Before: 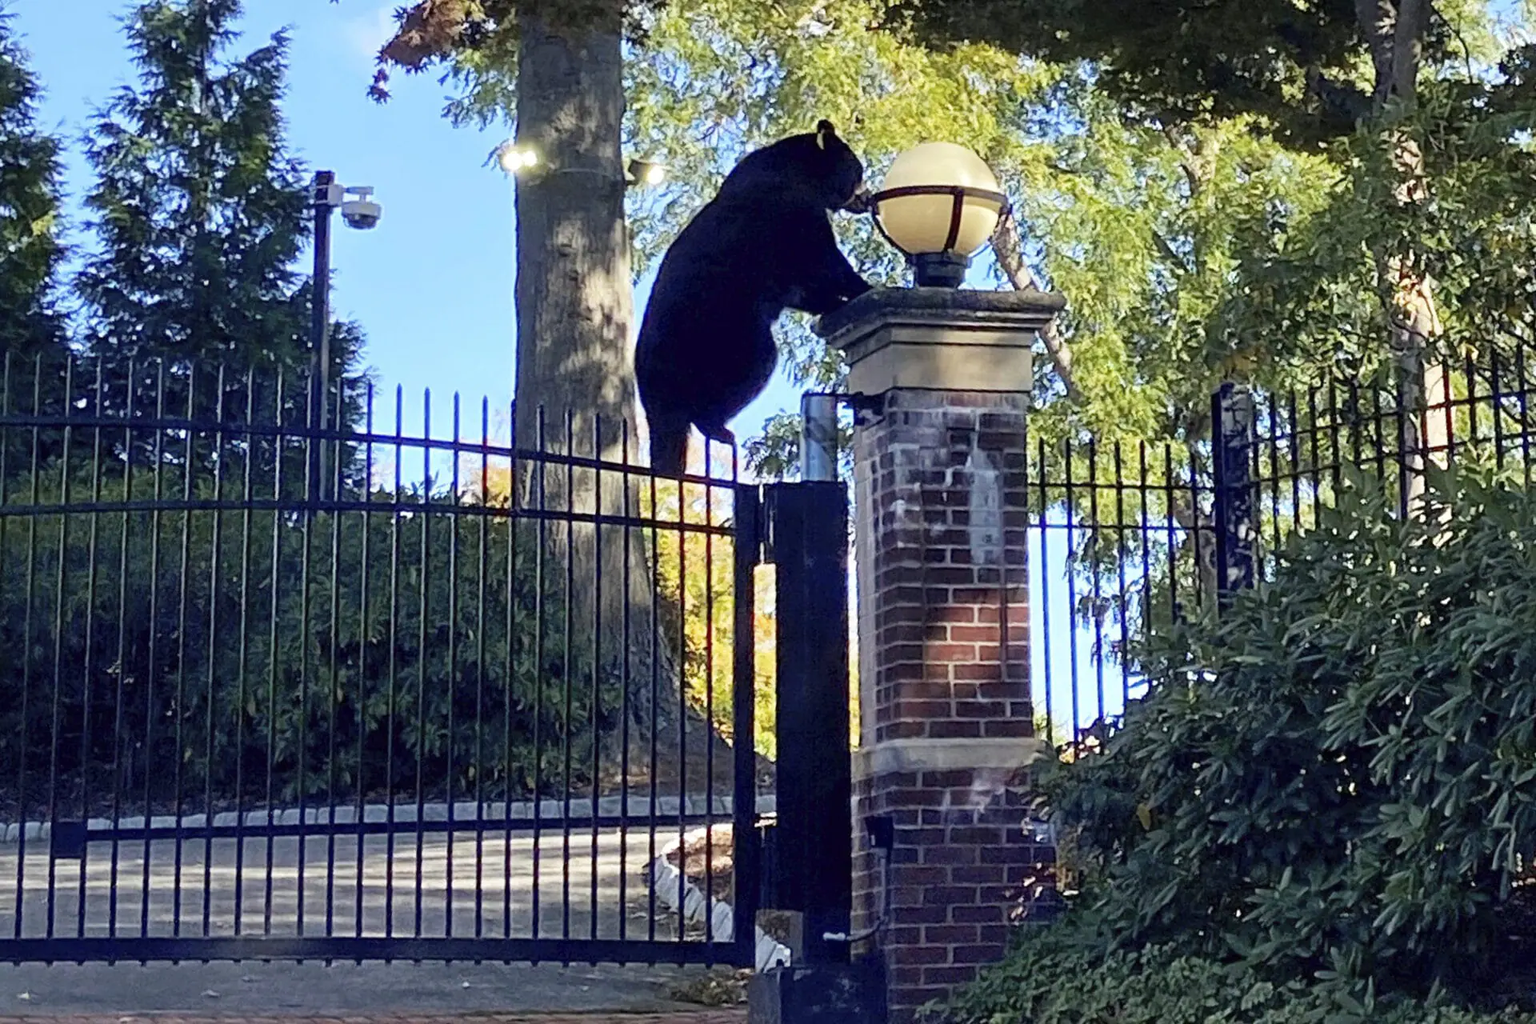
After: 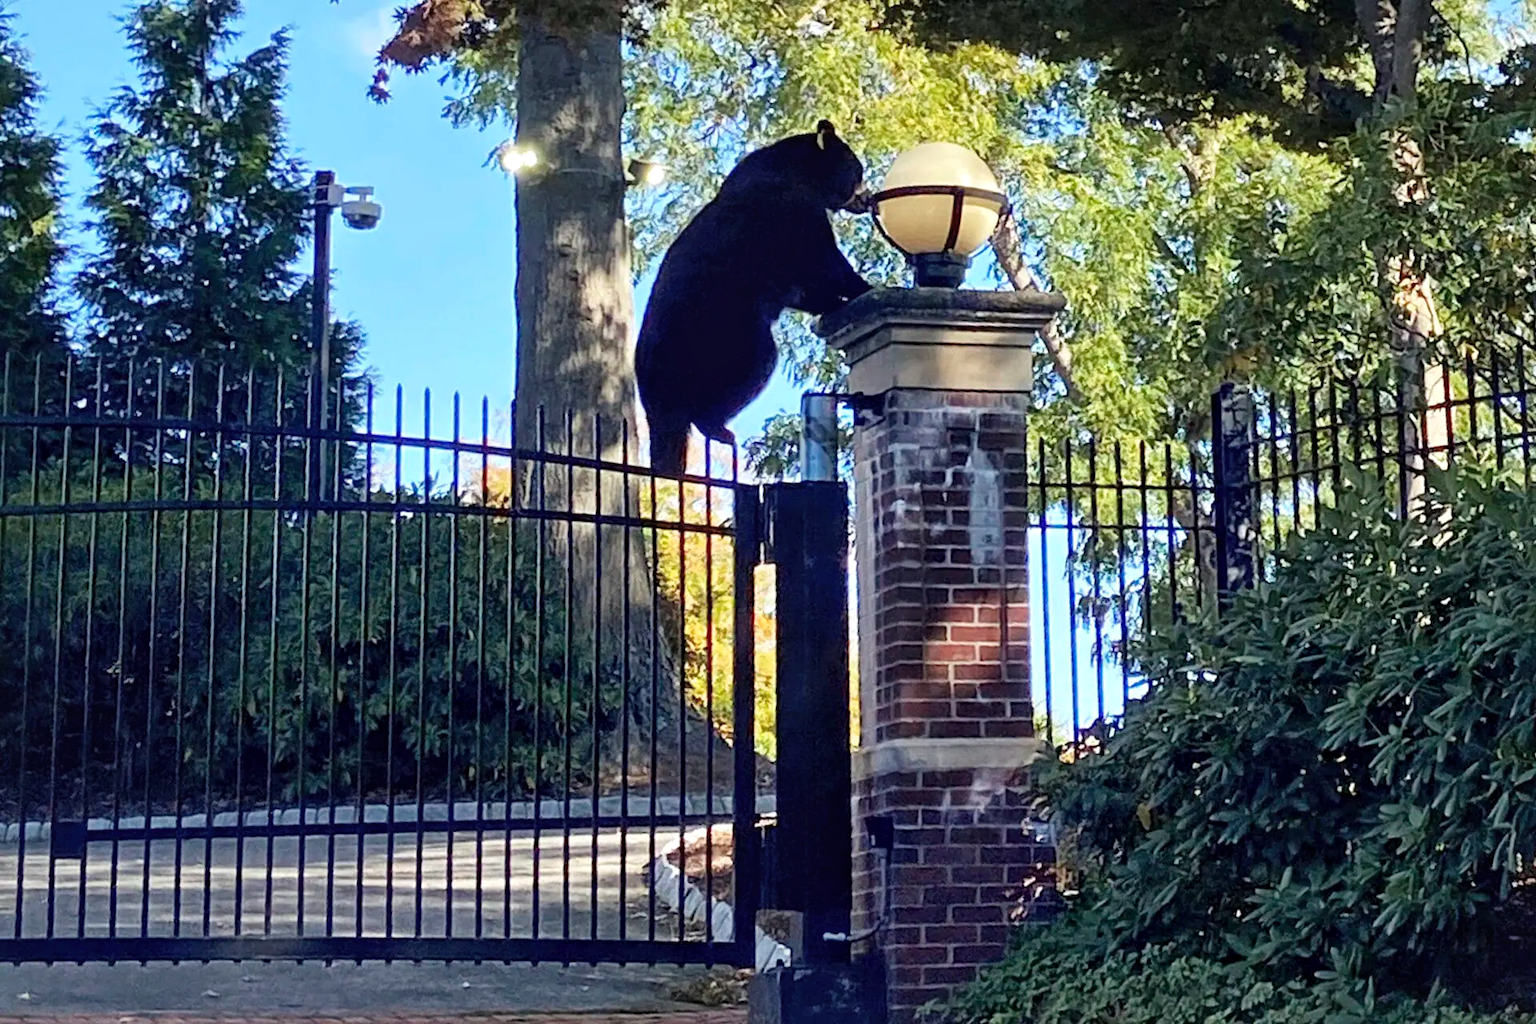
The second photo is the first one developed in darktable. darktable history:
tone equalizer: on, module defaults
color balance rgb: global offset › luminance 0.273%, perceptual saturation grading › global saturation -0.126%
local contrast: mode bilateral grid, contrast 20, coarseness 49, detail 132%, midtone range 0.2
